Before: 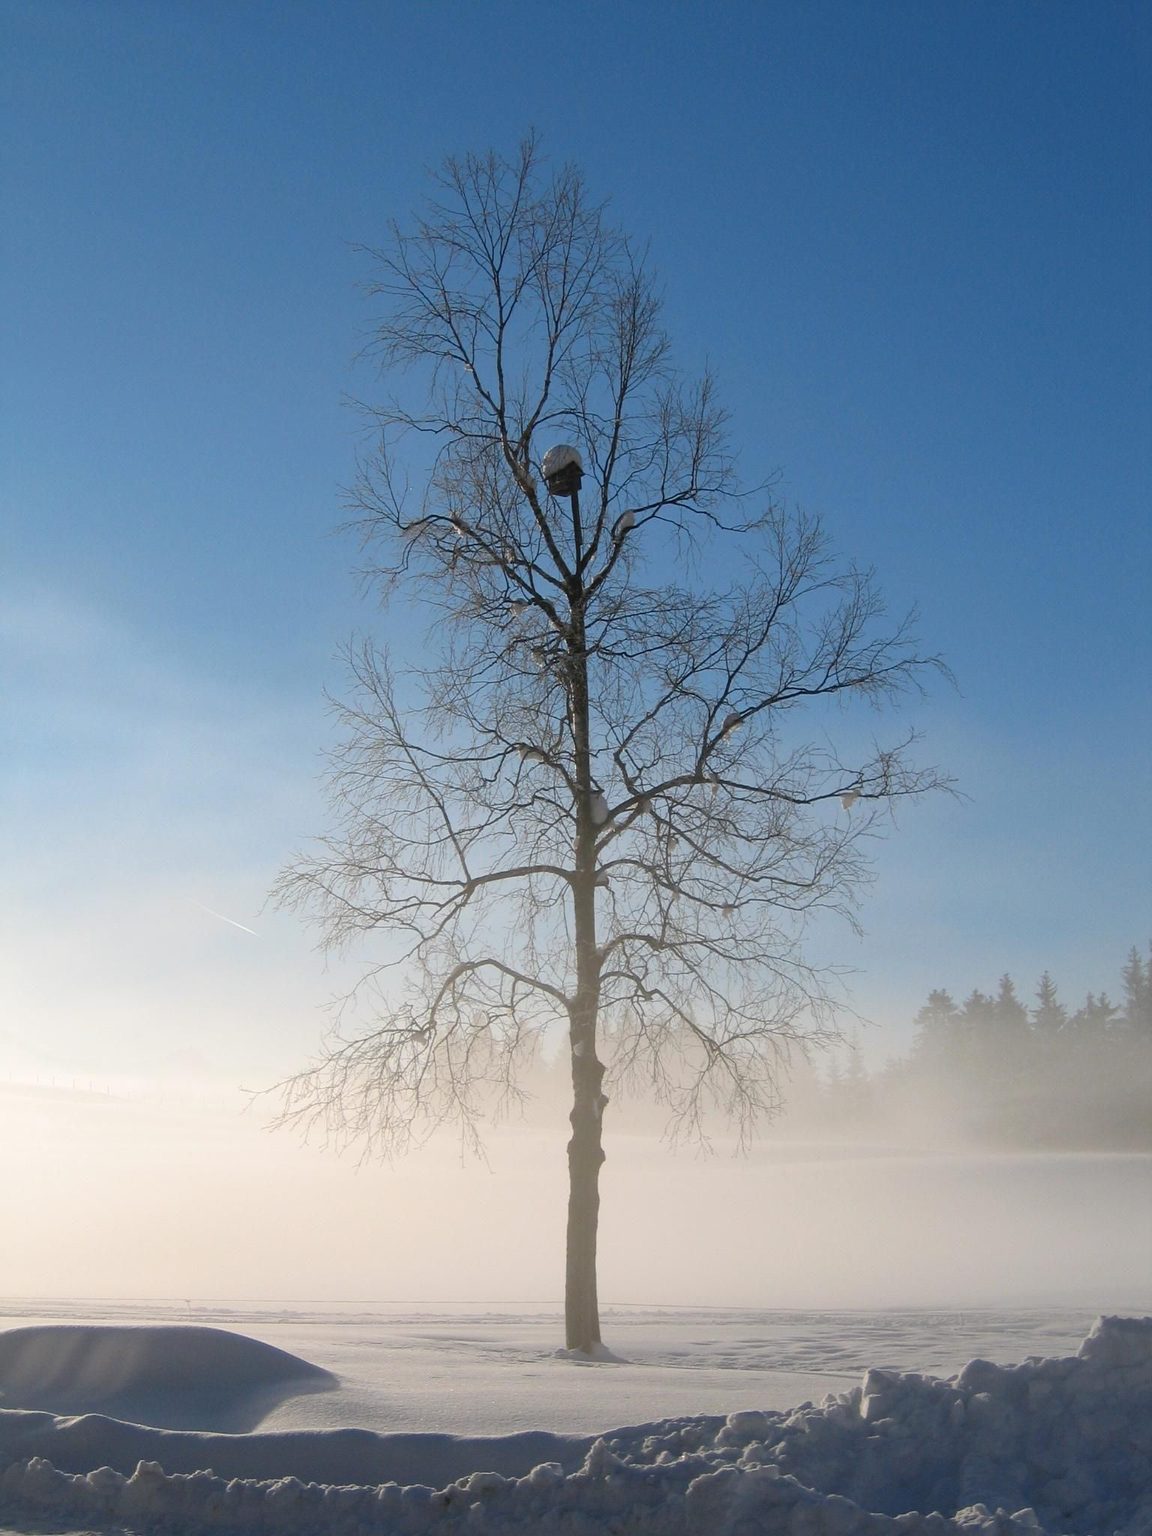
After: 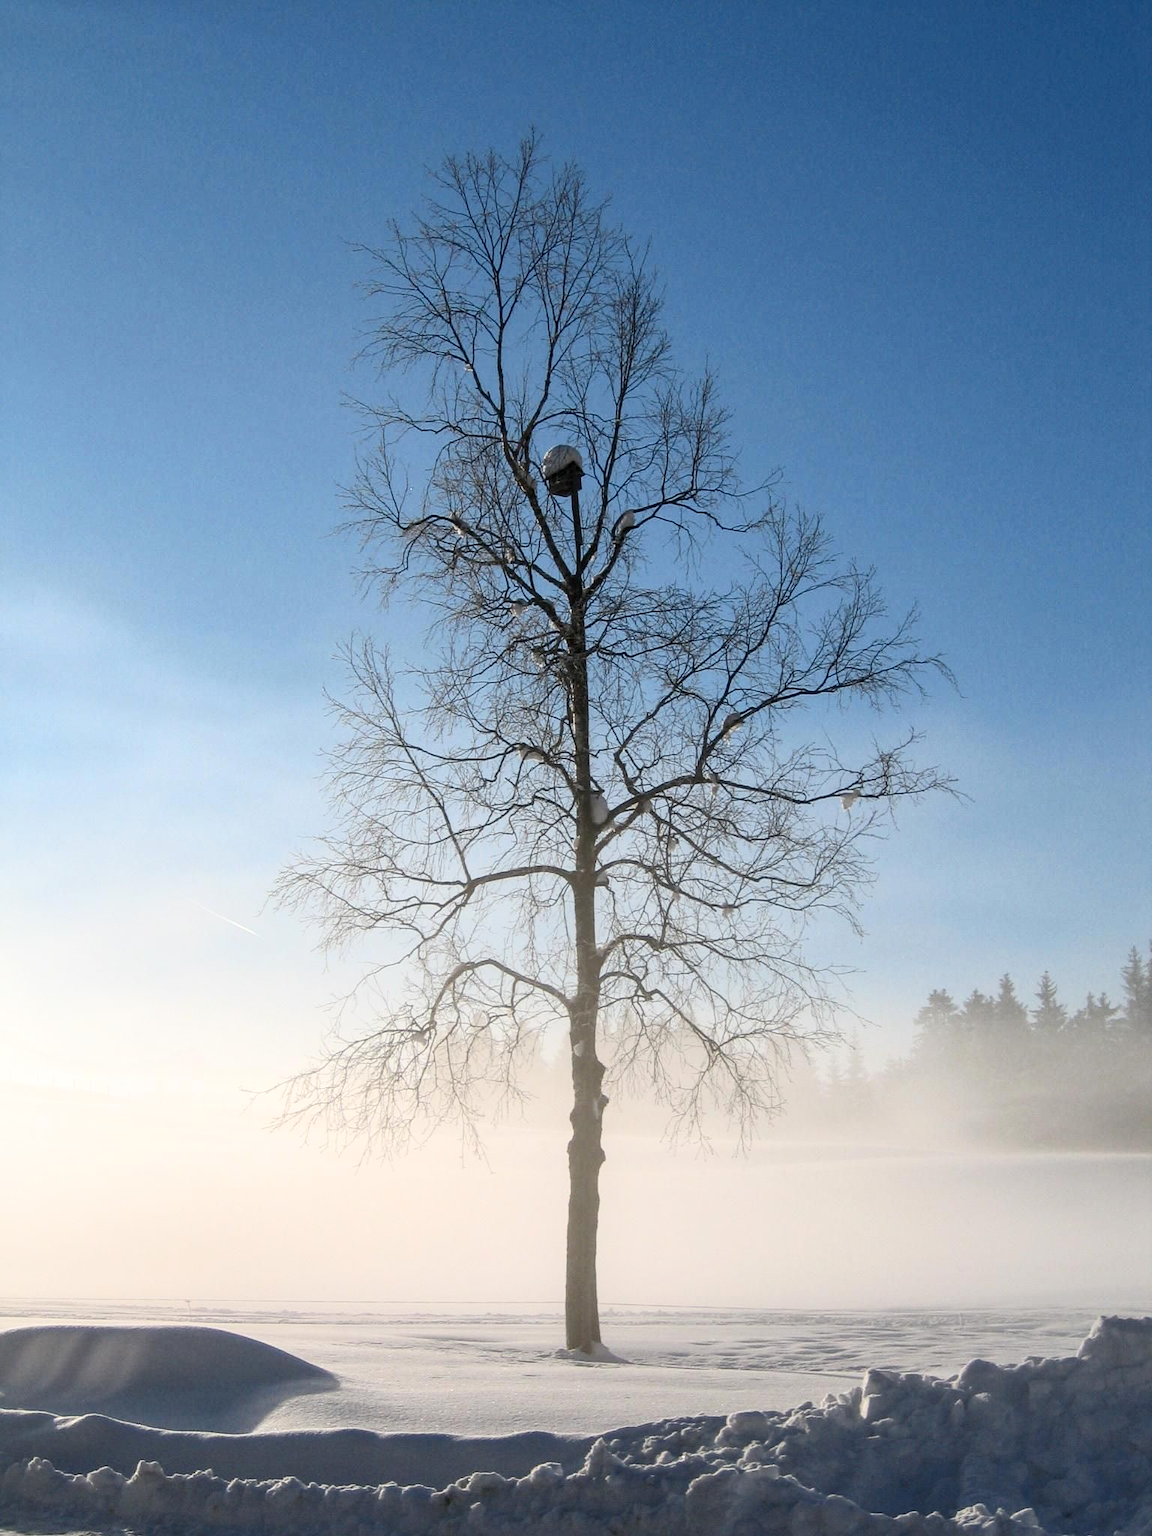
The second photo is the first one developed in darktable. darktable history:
local contrast: detail 130%
contrast brightness saturation: contrast 0.24, brightness 0.09
